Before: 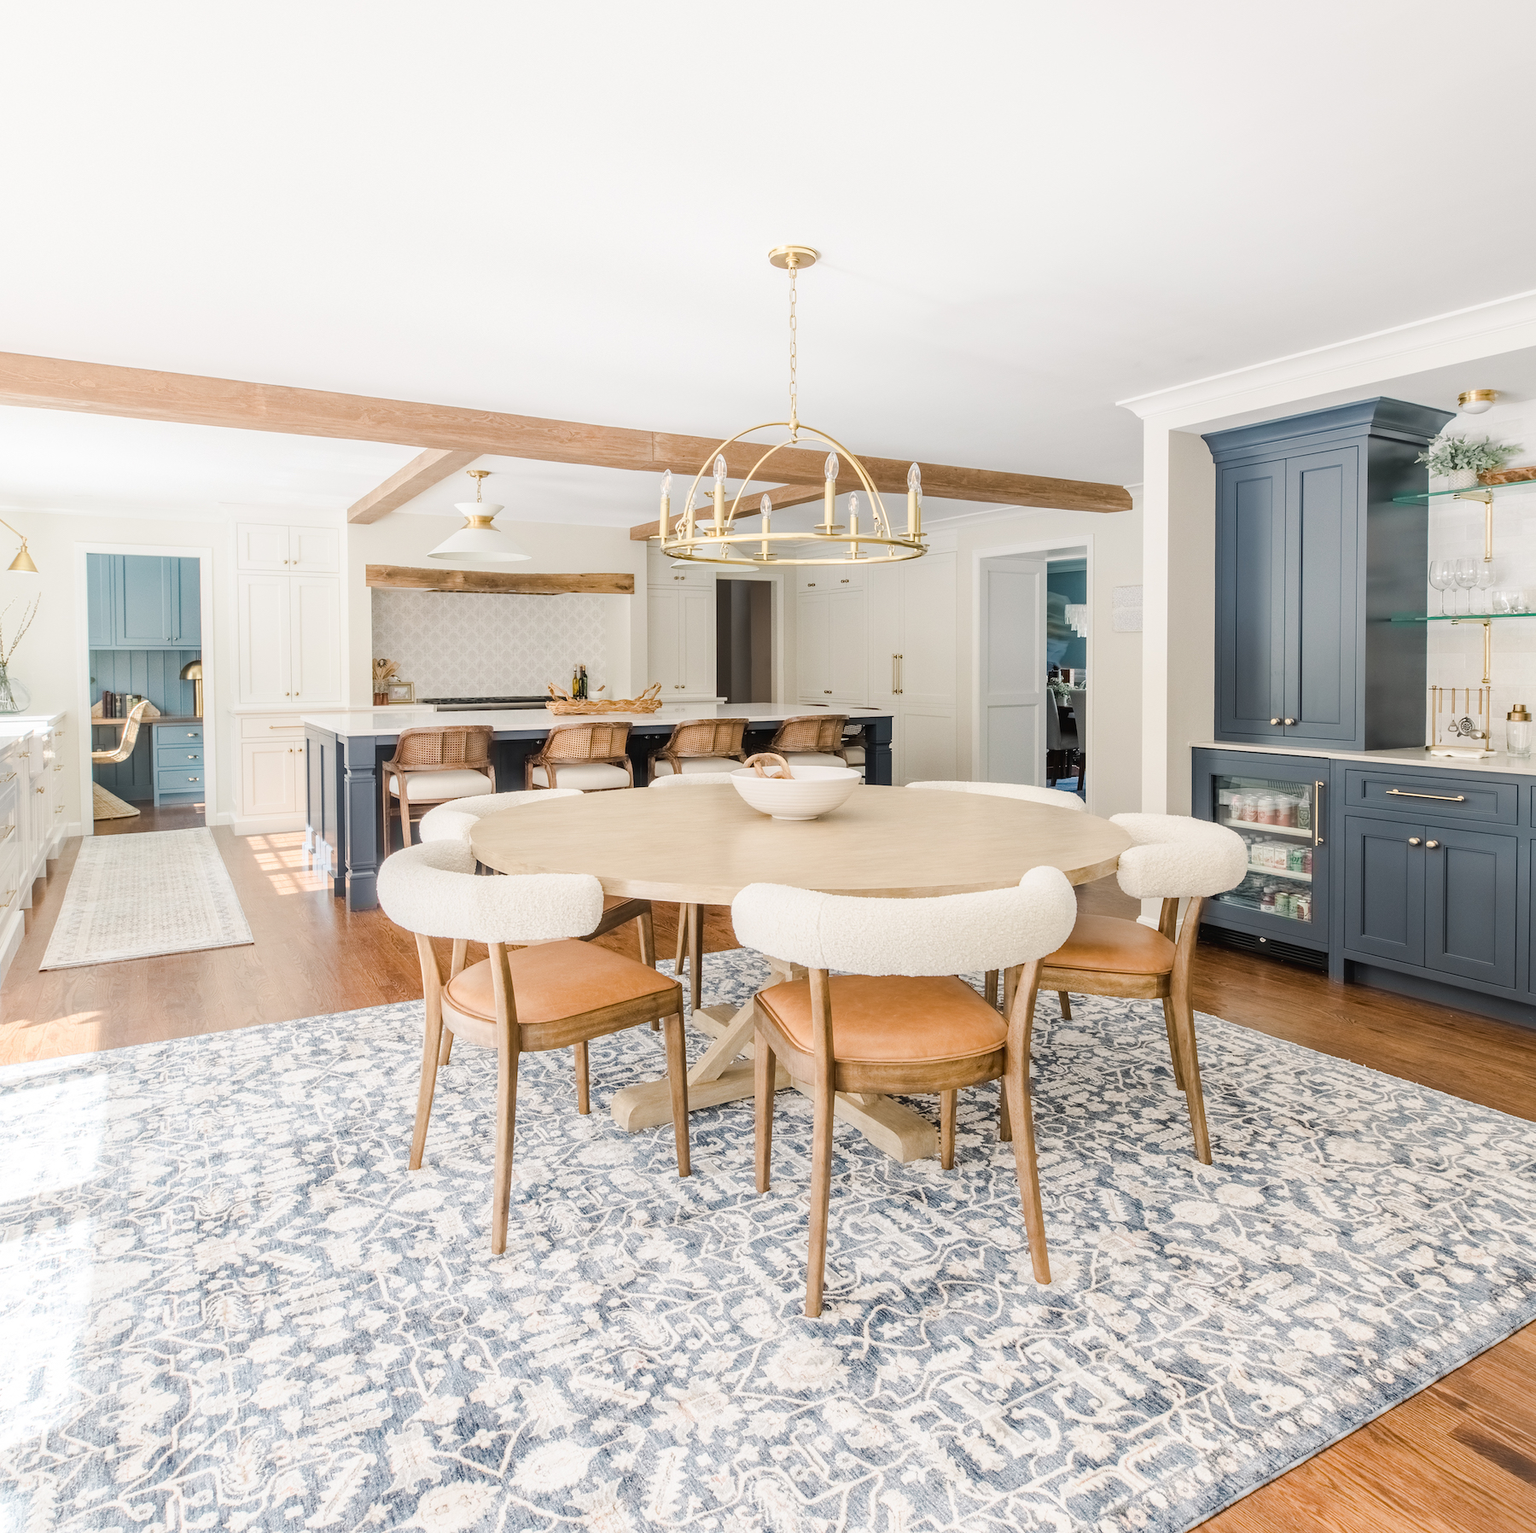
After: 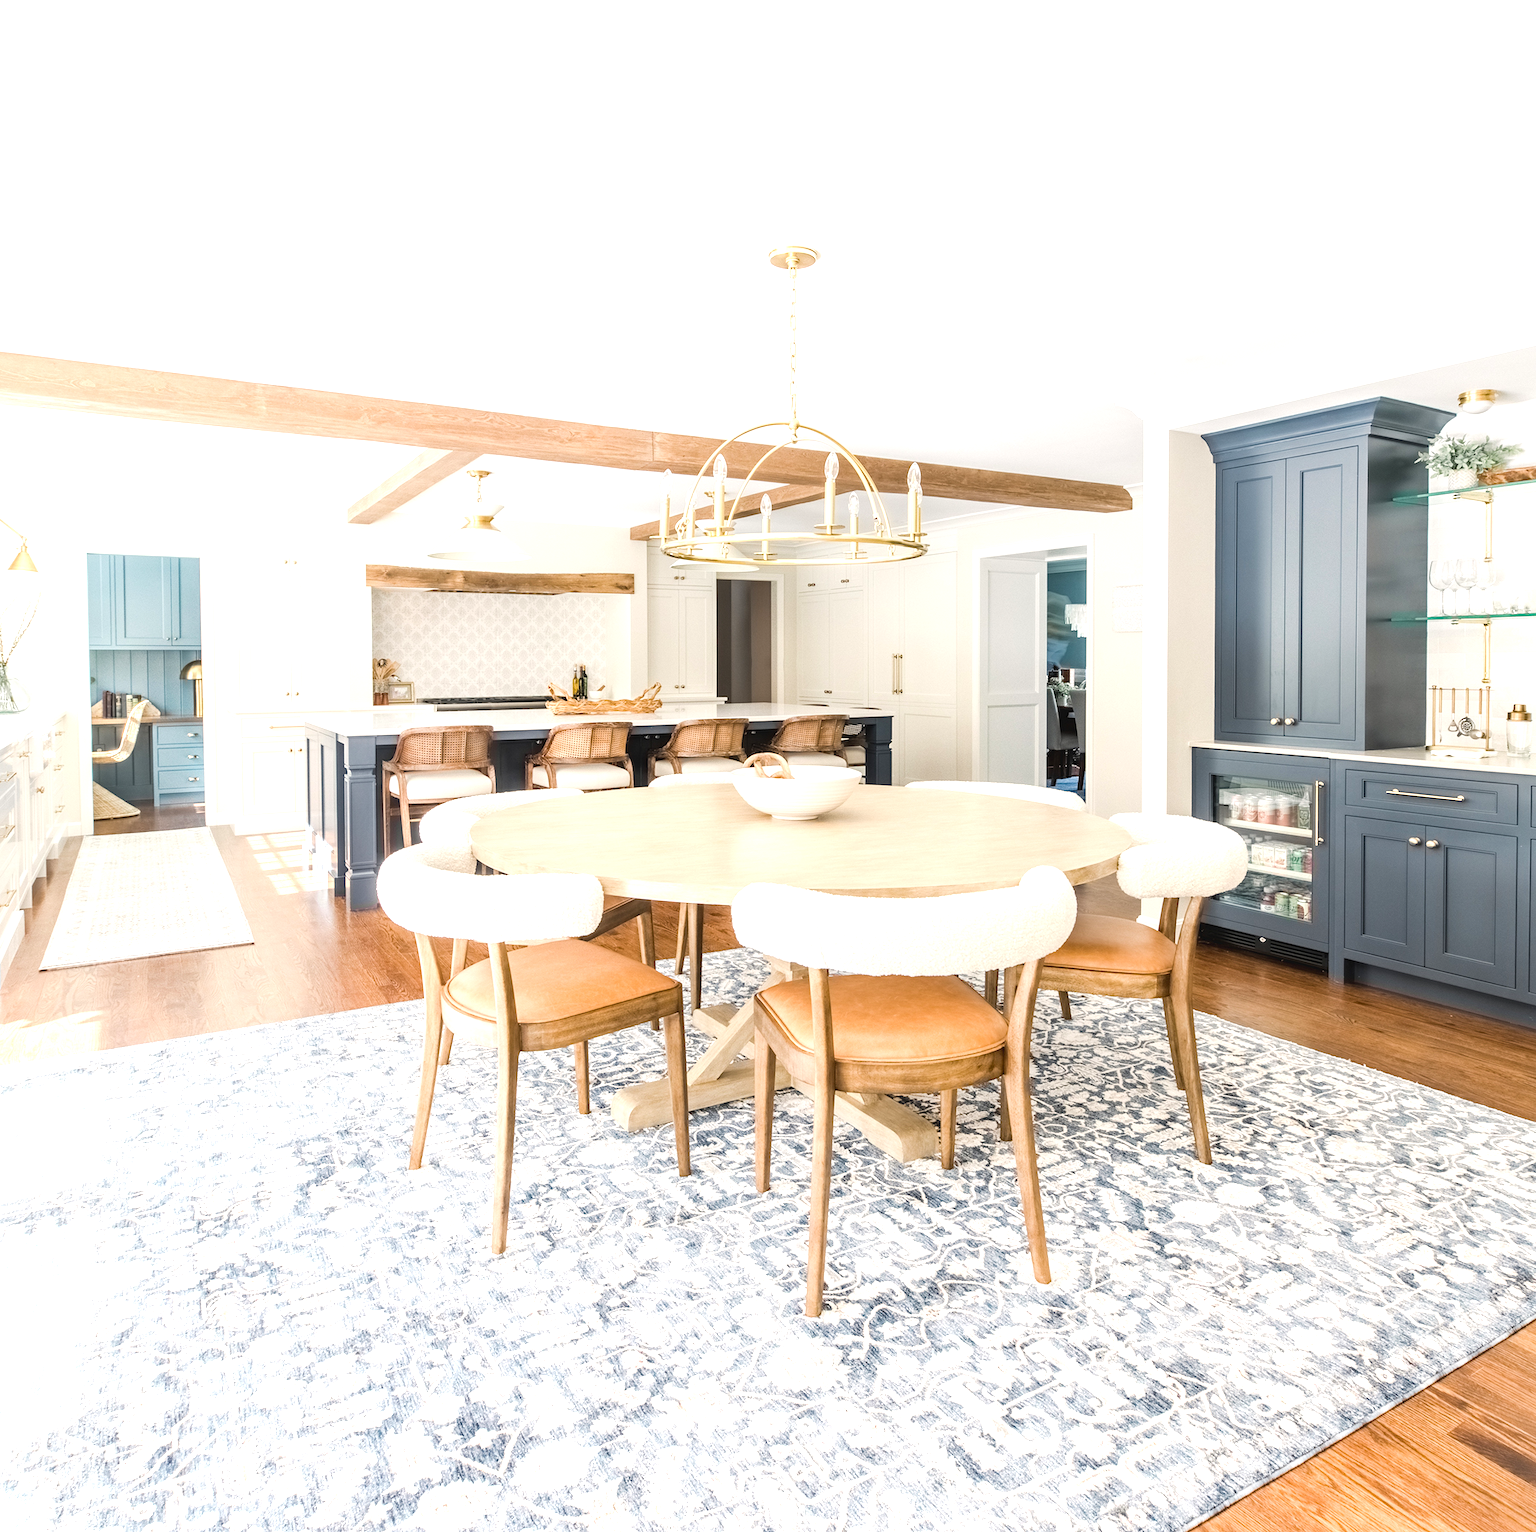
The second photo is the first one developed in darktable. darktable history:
exposure: black level correction 0, exposure 0.692 EV, compensate highlight preservation false
